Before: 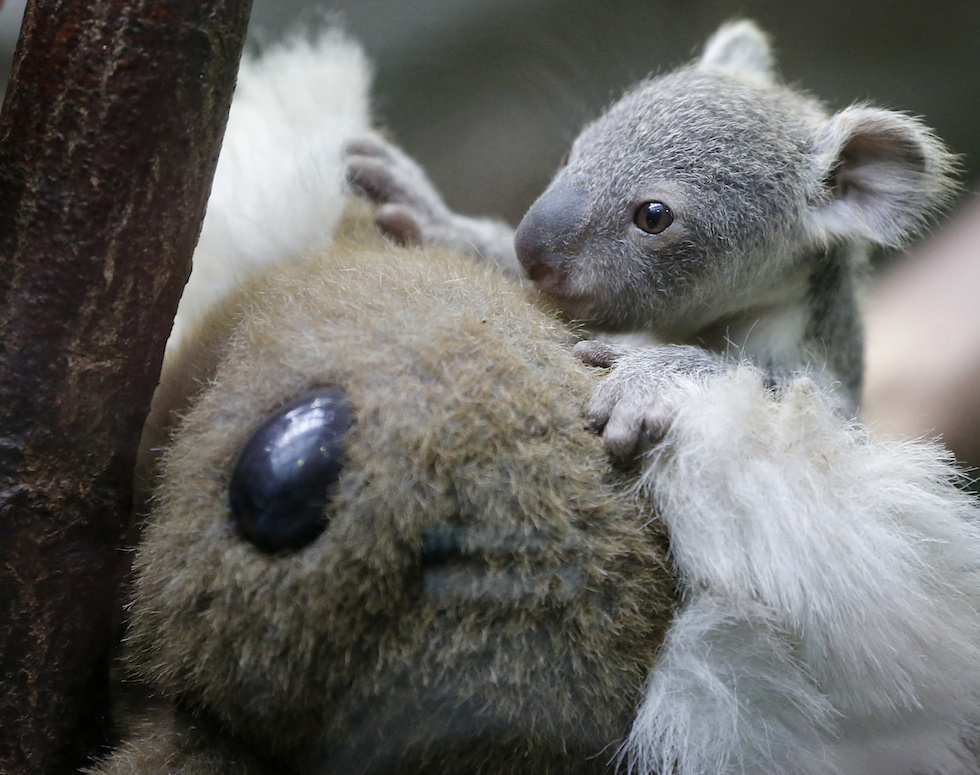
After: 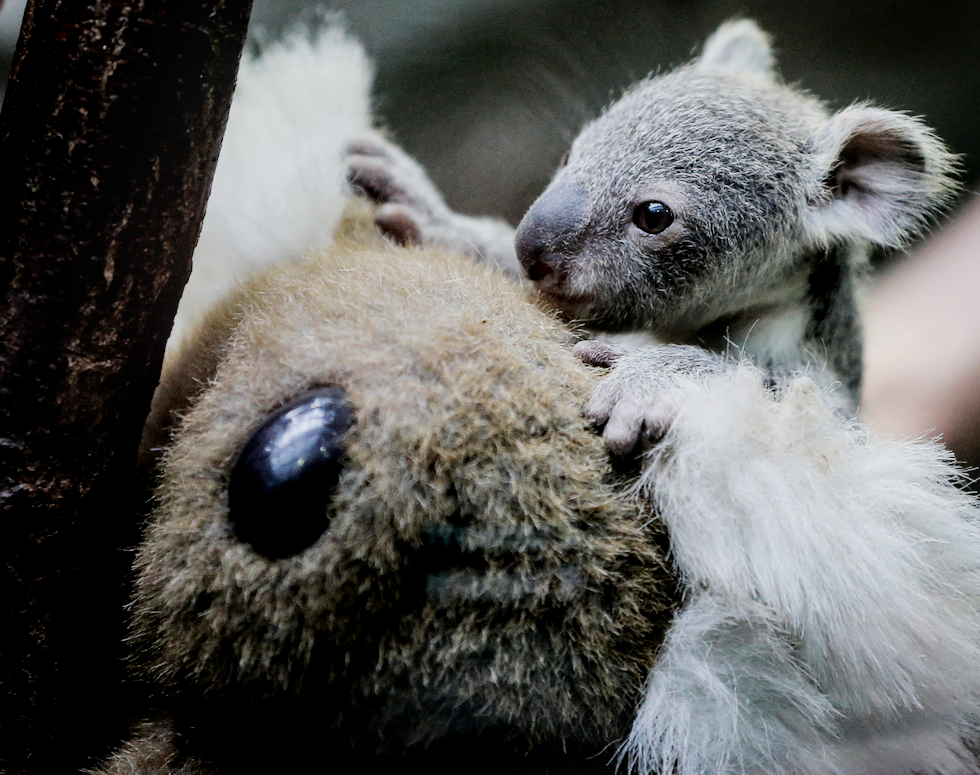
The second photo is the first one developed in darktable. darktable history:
exposure: black level correction 0.011, compensate highlight preservation false
filmic rgb: black relative exposure -7.65 EV, white relative exposure 4.56 EV, hardness 3.61
local contrast: on, module defaults
tone equalizer: -8 EV -0.75 EV, -7 EV -0.7 EV, -6 EV -0.6 EV, -5 EV -0.4 EV, -3 EV 0.4 EV, -2 EV 0.6 EV, -1 EV 0.7 EV, +0 EV 0.75 EV, edges refinement/feathering 500, mask exposure compensation -1.57 EV, preserve details no
